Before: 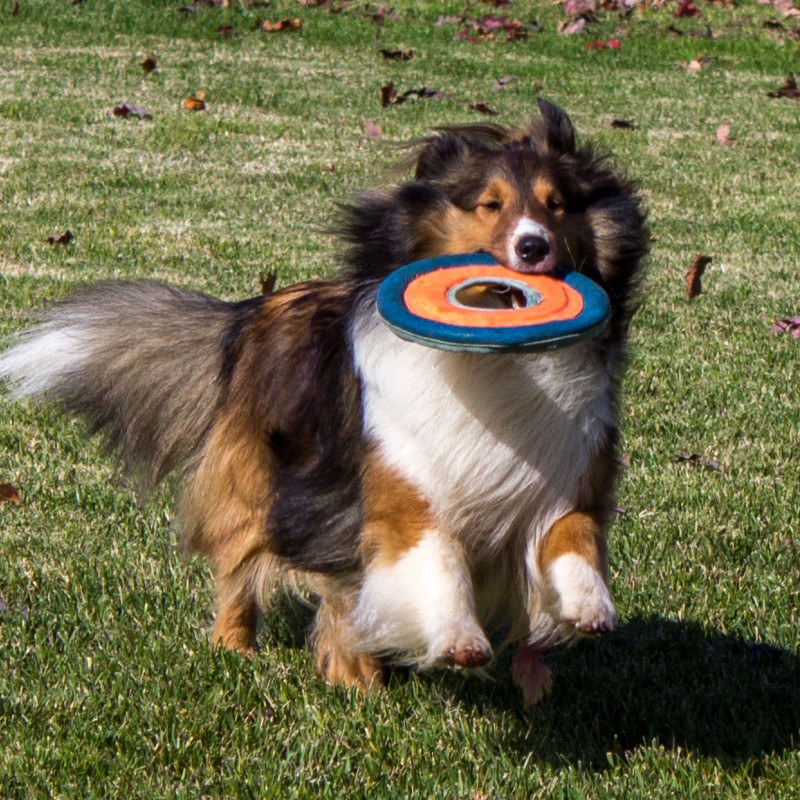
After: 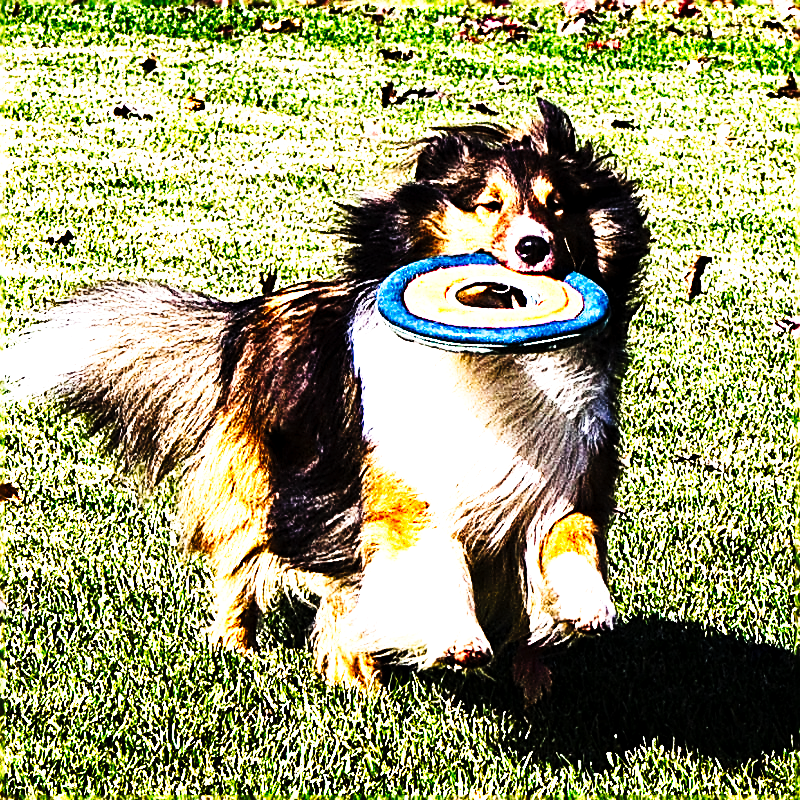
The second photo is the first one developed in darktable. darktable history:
exposure: black level correction 0.001, exposure 1 EV, compensate highlight preservation false
shadows and highlights: shadows 12, white point adjustment 1.2, soften with gaussian
tone equalizer: -8 EV -0.75 EV, -7 EV -0.7 EV, -6 EV -0.6 EV, -5 EV -0.4 EV, -3 EV 0.4 EV, -2 EV 0.6 EV, -1 EV 0.7 EV, +0 EV 0.75 EV, edges refinement/feathering 500, mask exposure compensation -1.57 EV, preserve details no
sharpen: amount 2
tone curve: curves: ch0 [(0, 0) (0.003, 0.001) (0.011, 0.005) (0.025, 0.009) (0.044, 0.014) (0.069, 0.018) (0.1, 0.025) (0.136, 0.029) (0.177, 0.042) (0.224, 0.064) (0.277, 0.107) (0.335, 0.182) (0.399, 0.3) (0.468, 0.462) (0.543, 0.639) (0.623, 0.802) (0.709, 0.916) (0.801, 0.963) (0.898, 0.988) (1, 1)], preserve colors none
